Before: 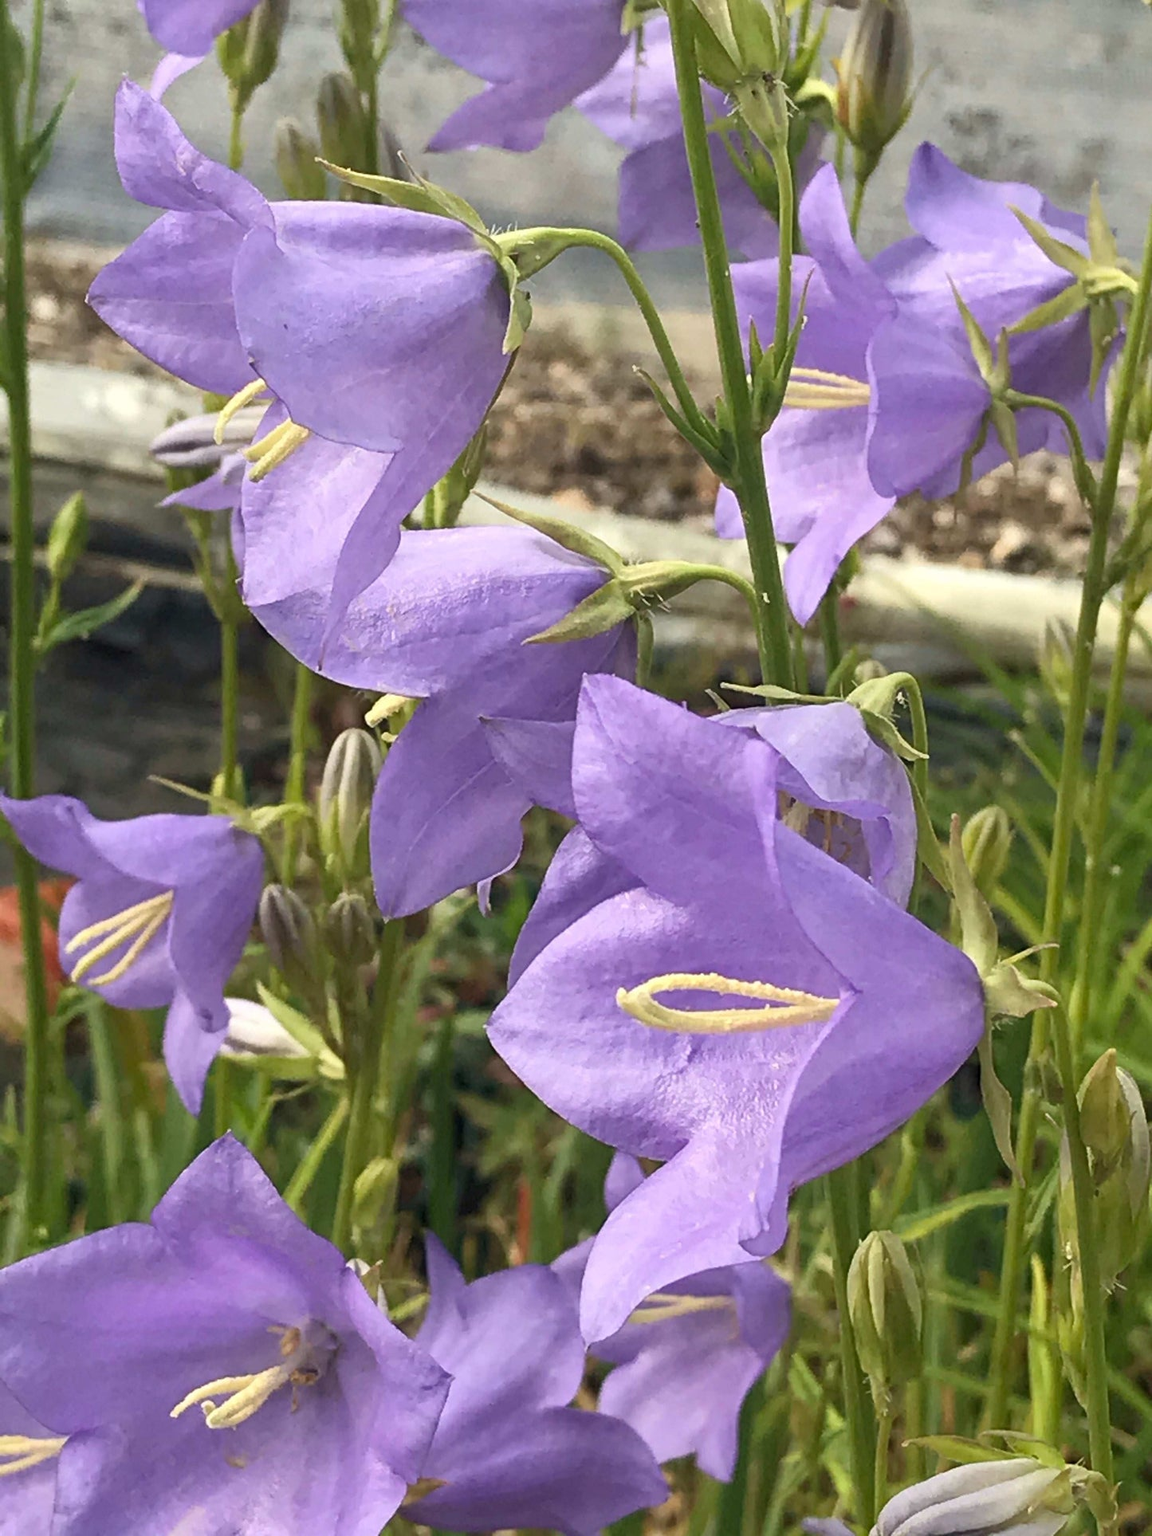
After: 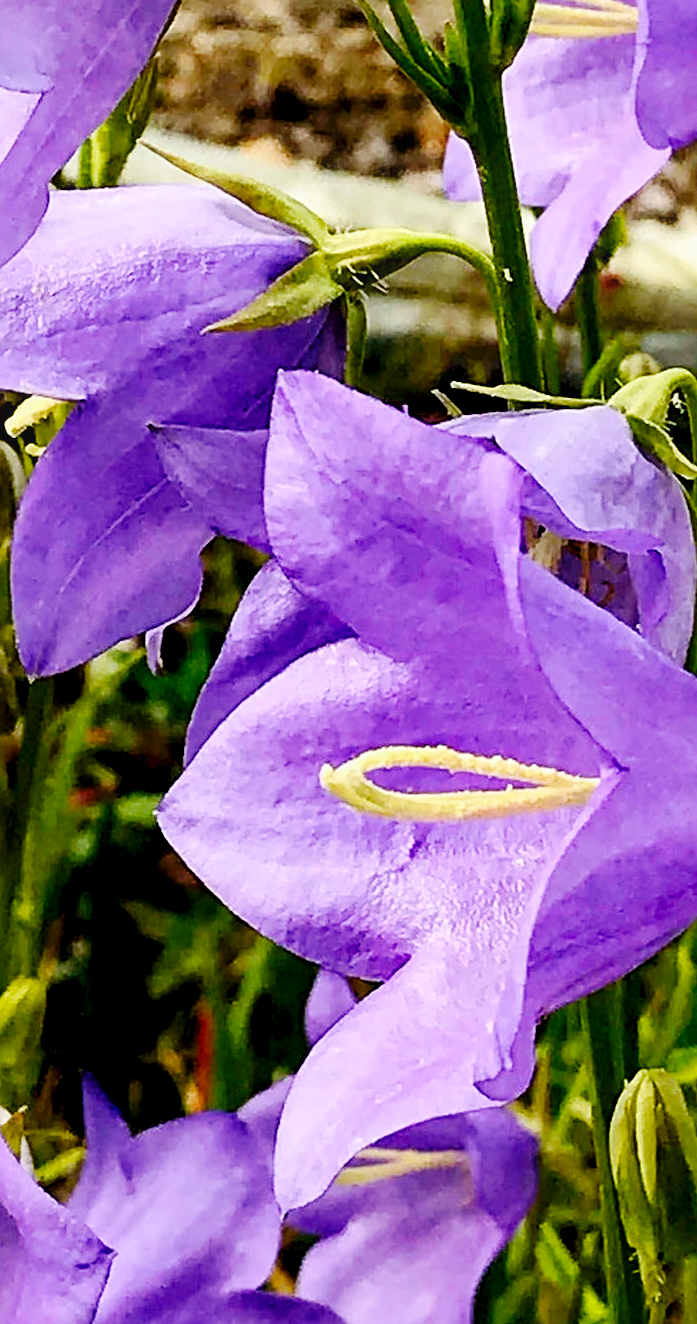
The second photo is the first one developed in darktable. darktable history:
color balance rgb: perceptual saturation grading › global saturation 20%, global vibrance 20%
bloom: size 13.65%, threshold 98.39%, strength 4.82%
white balance: red 0.988, blue 1.017
sharpen: on, module defaults
base curve: curves: ch0 [(0, 0) (0.036, 0.025) (0.121, 0.166) (0.206, 0.329) (0.605, 0.79) (1, 1)], preserve colors none
exposure: black level correction 0.046, exposure -0.228 EV, compensate highlight preservation false
local contrast: highlights 100%, shadows 100%, detail 120%, midtone range 0.2
crop: left 31.379%, top 24.658%, right 20.326%, bottom 6.628%
